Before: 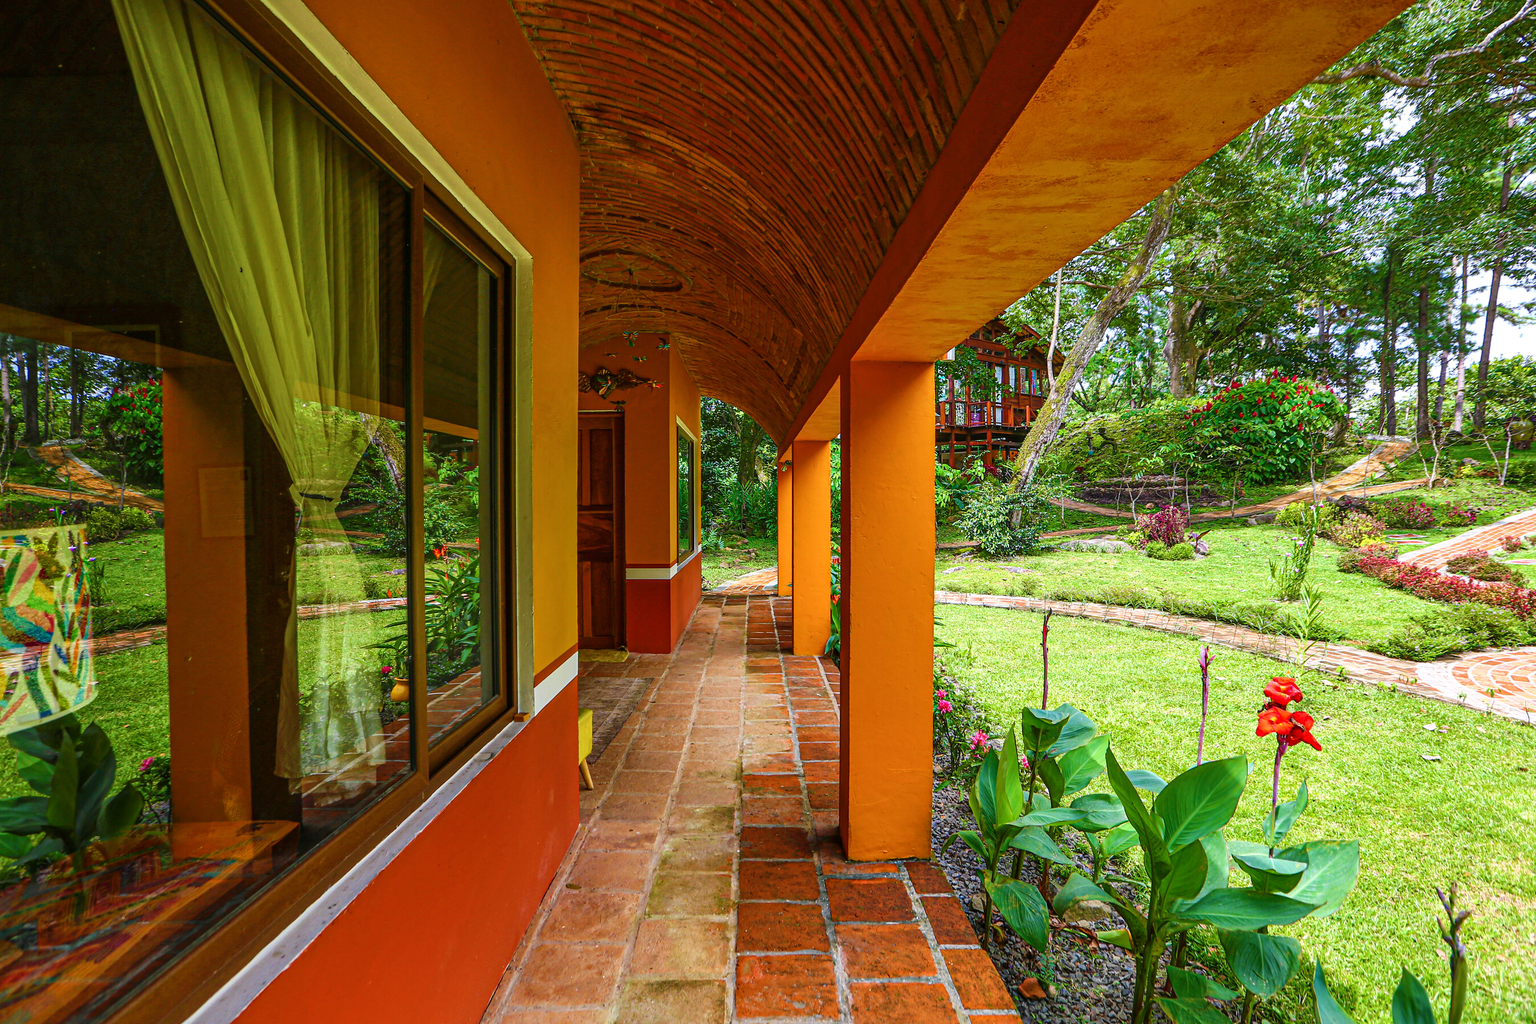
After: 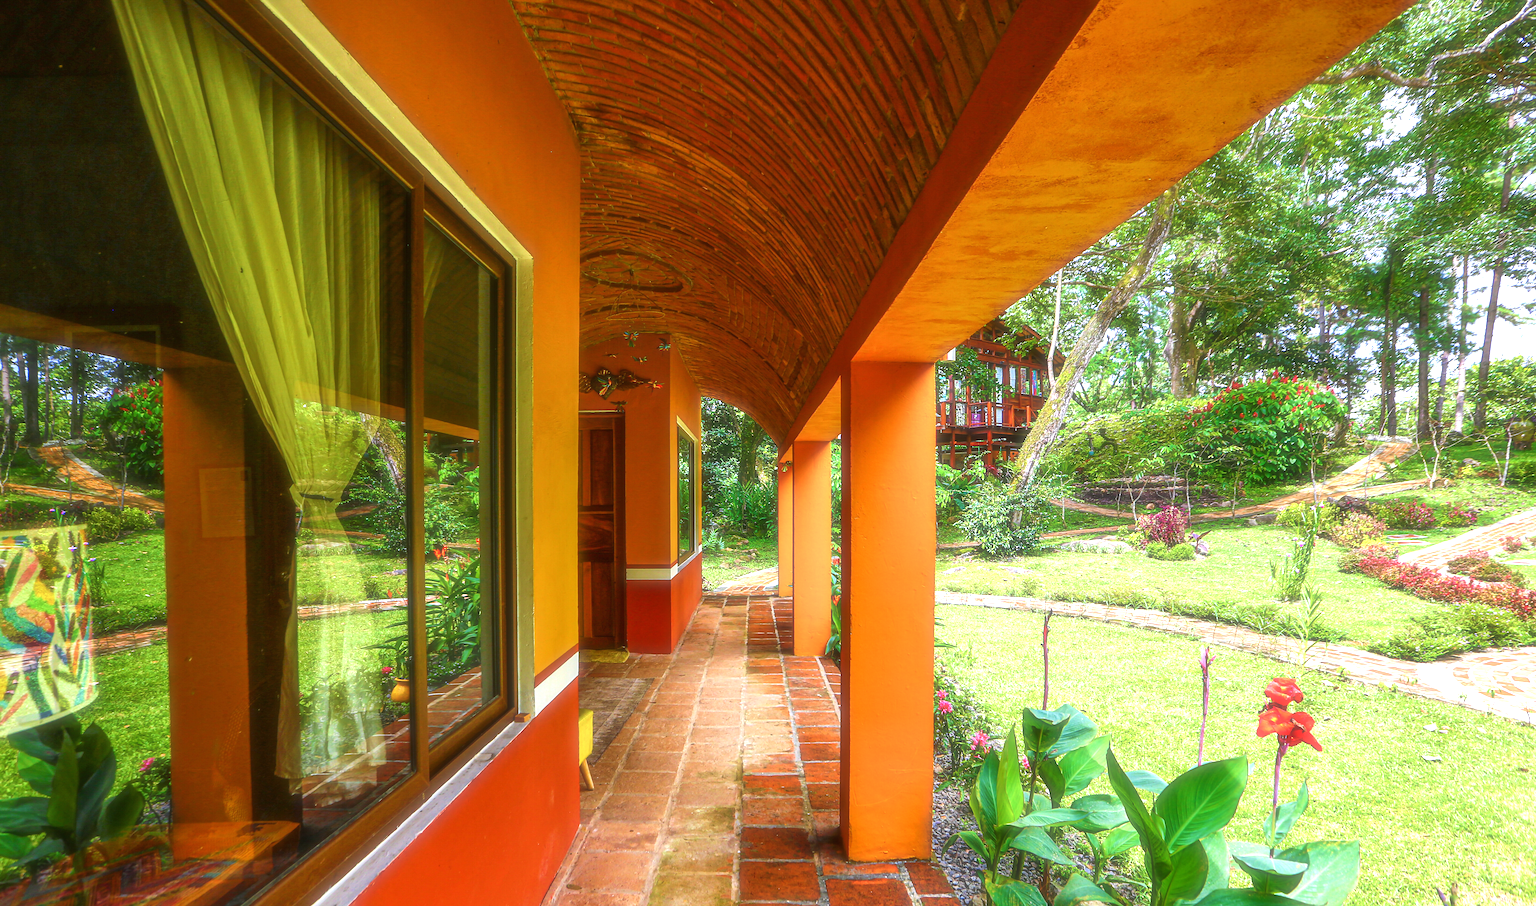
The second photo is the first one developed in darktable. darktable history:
crop and rotate: top 0%, bottom 11.49%
exposure: exposure 0.77 EV, compensate highlight preservation false
soften: size 19.52%, mix 20.32%
